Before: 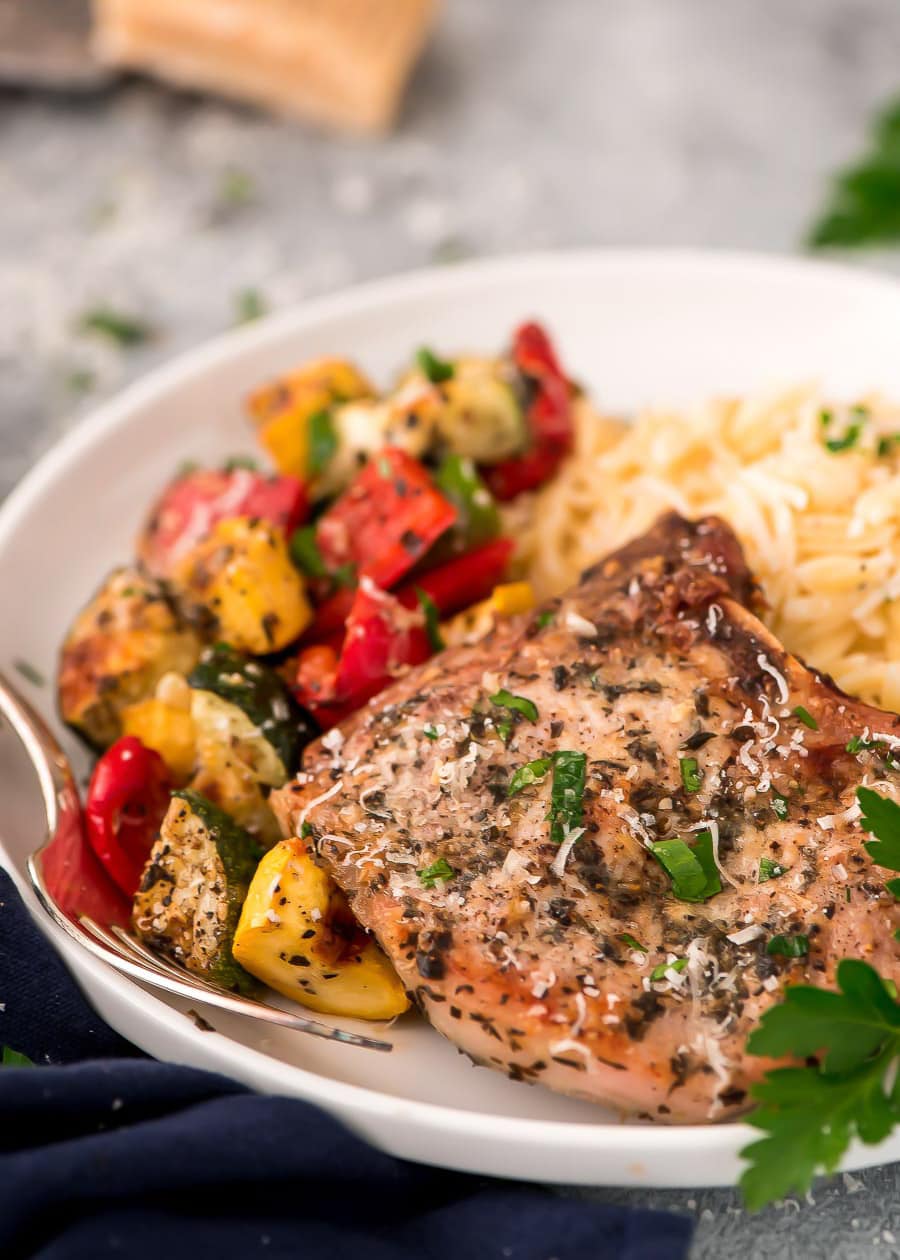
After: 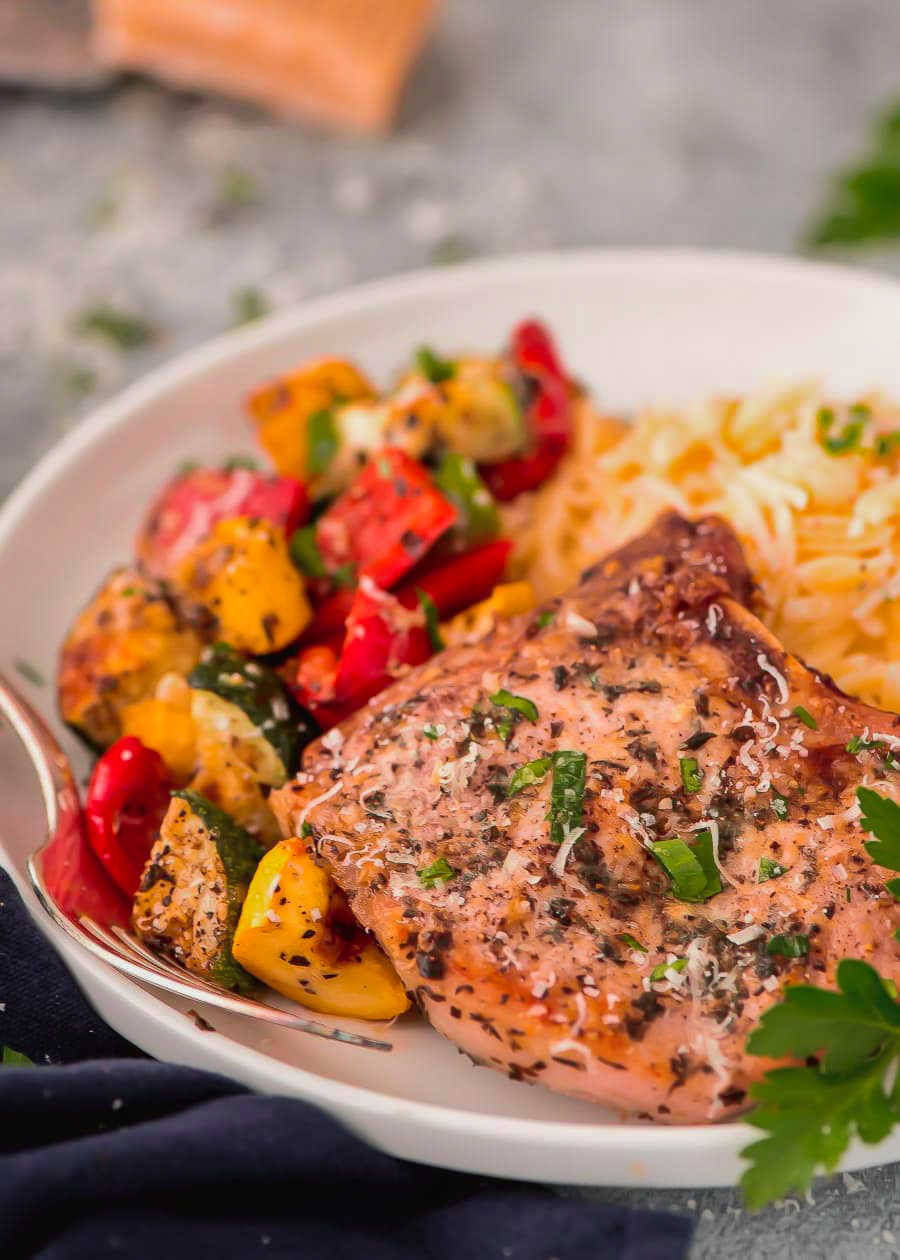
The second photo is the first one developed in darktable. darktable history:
tone curve: curves: ch0 [(0, 0.013) (0.036, 0.035) (0.274, 0.288) (0.504, 0.536) (0.844, 0.84) (1, 0.97)]; ch1 [(0, 0) (0.389, 0.403) (0.462, 0.48) (0.499, 0.5) (0.524, 0.529) (0.567, 0.603) (0.626, 0.651) (0.749, 0.781) (1, 1)]; ch2 [(0, 0) (0.464, 0.478) (0.5, 0.501) (0.533, 0.539) (0.599, 0.6) (0.704, 0.732) (1, 1)], color space Lab, independent channels, preserve colors none
shadows and highlights: shadows 40.23, highlights -59.83, highlights color adjustment 73.89%
